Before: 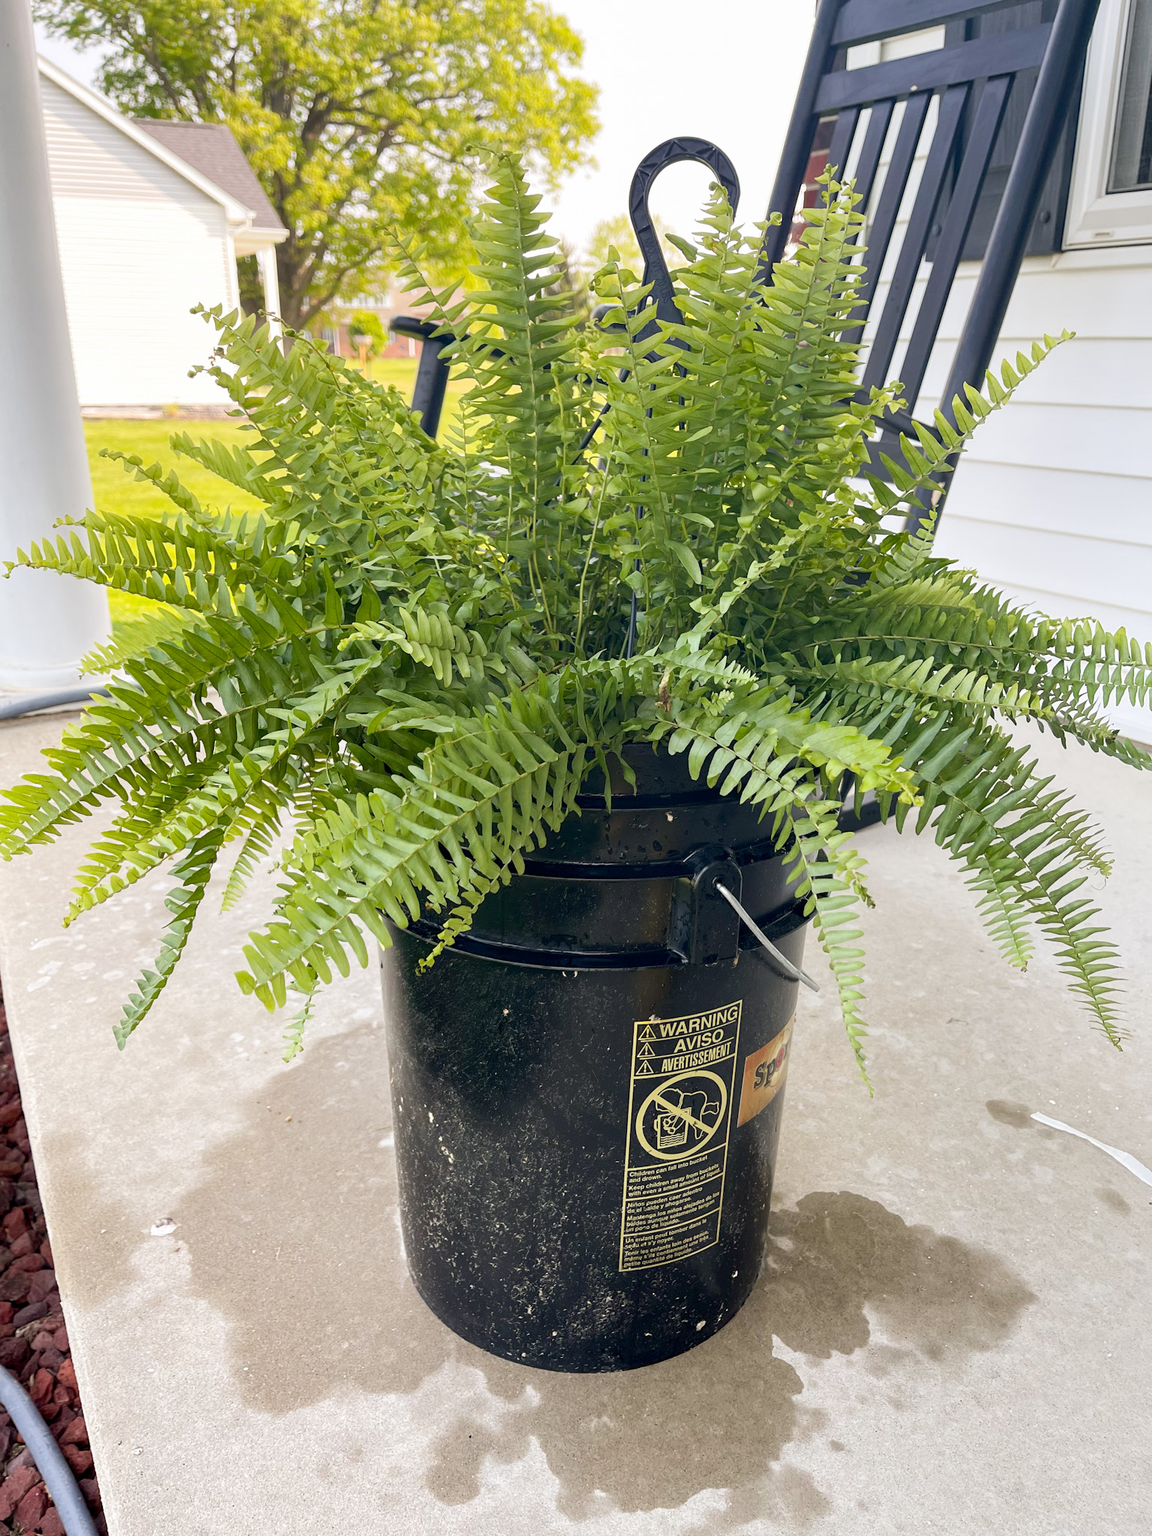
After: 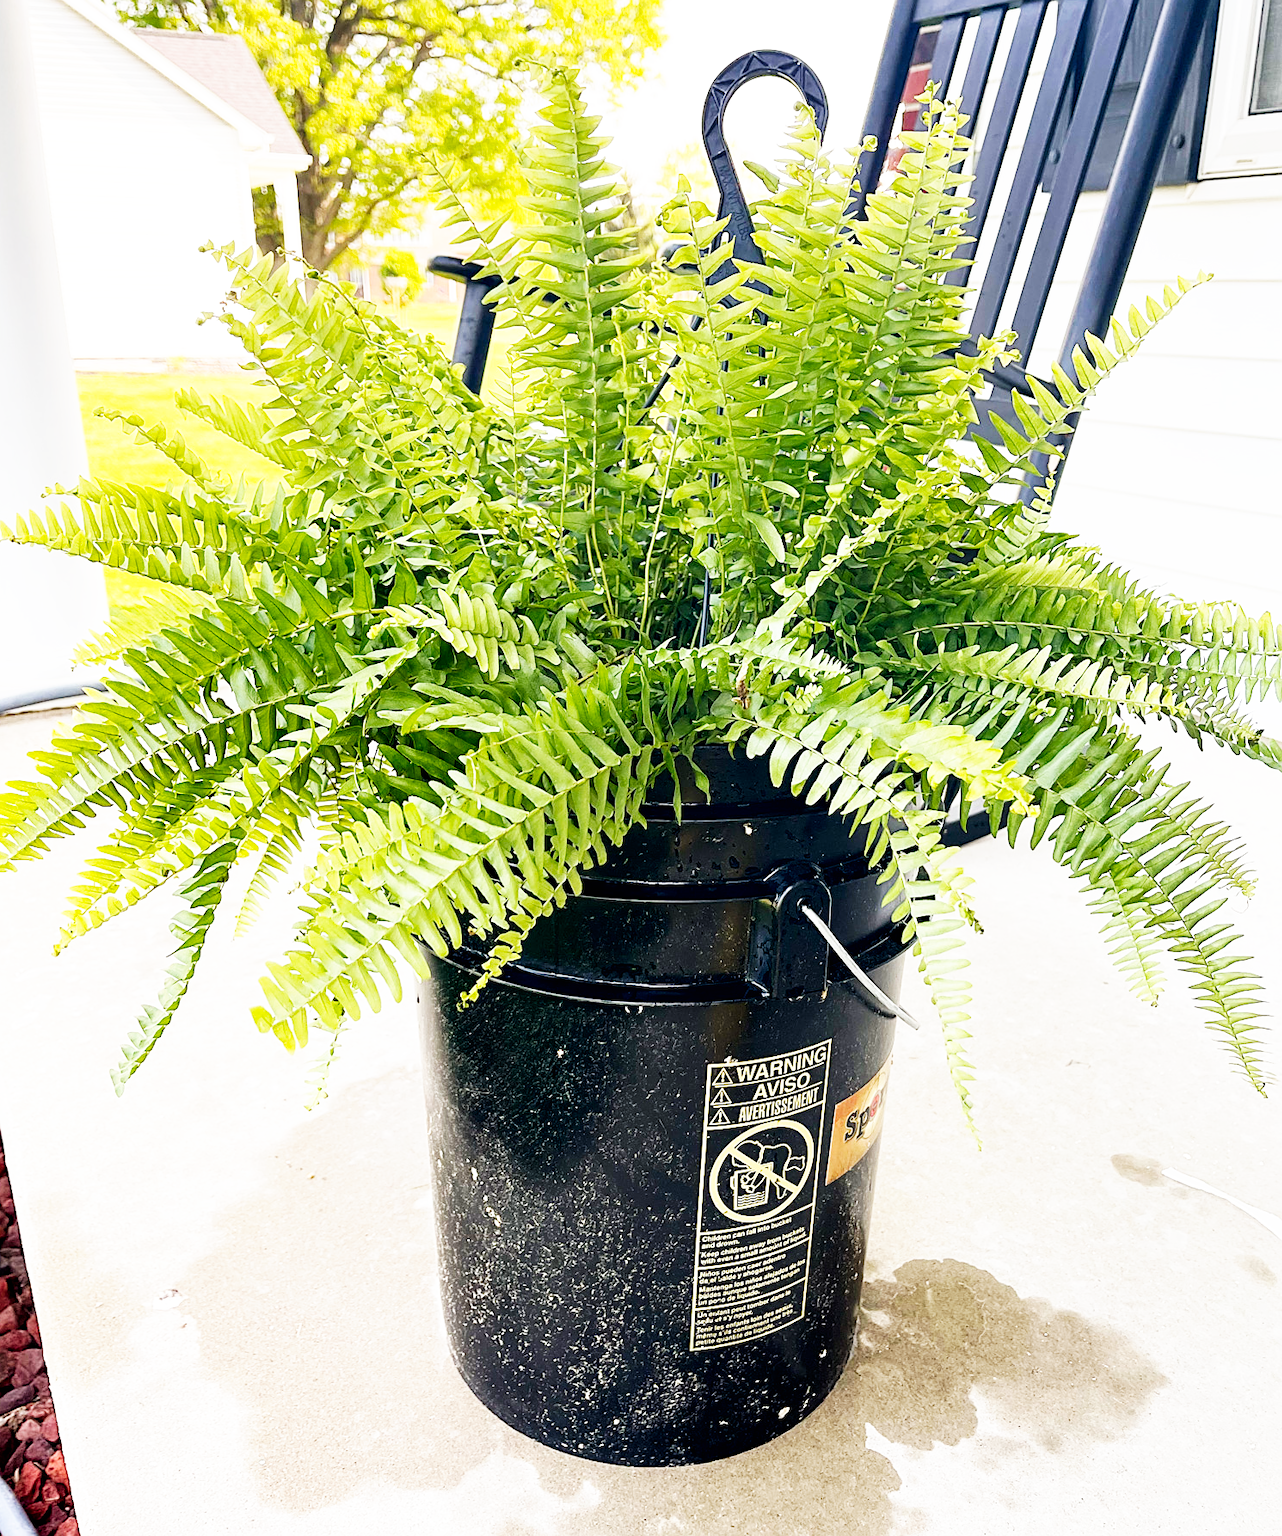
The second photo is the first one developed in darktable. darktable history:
tone equalizer: -7 EV 0.13 EV, smoothing diameter 25%, edges refinement/feathering 10, preserve details guided filter
base curve: curves: ch0 [(0, 0) (0.007, 0.004) (0.027, 0.03) (0.046, 0.07) (0.207, 0.54) (0.442, 0.872) (0.673, 0.972) (1, 1)], preserve colors none
crop: left 1.507%, top 6.147%, right 1.379%, bottom 6.637%
sharpen: on, module defaults
exposure: black level correction 0.004, exposure 0.014 EV, compensate highlight preservation false
